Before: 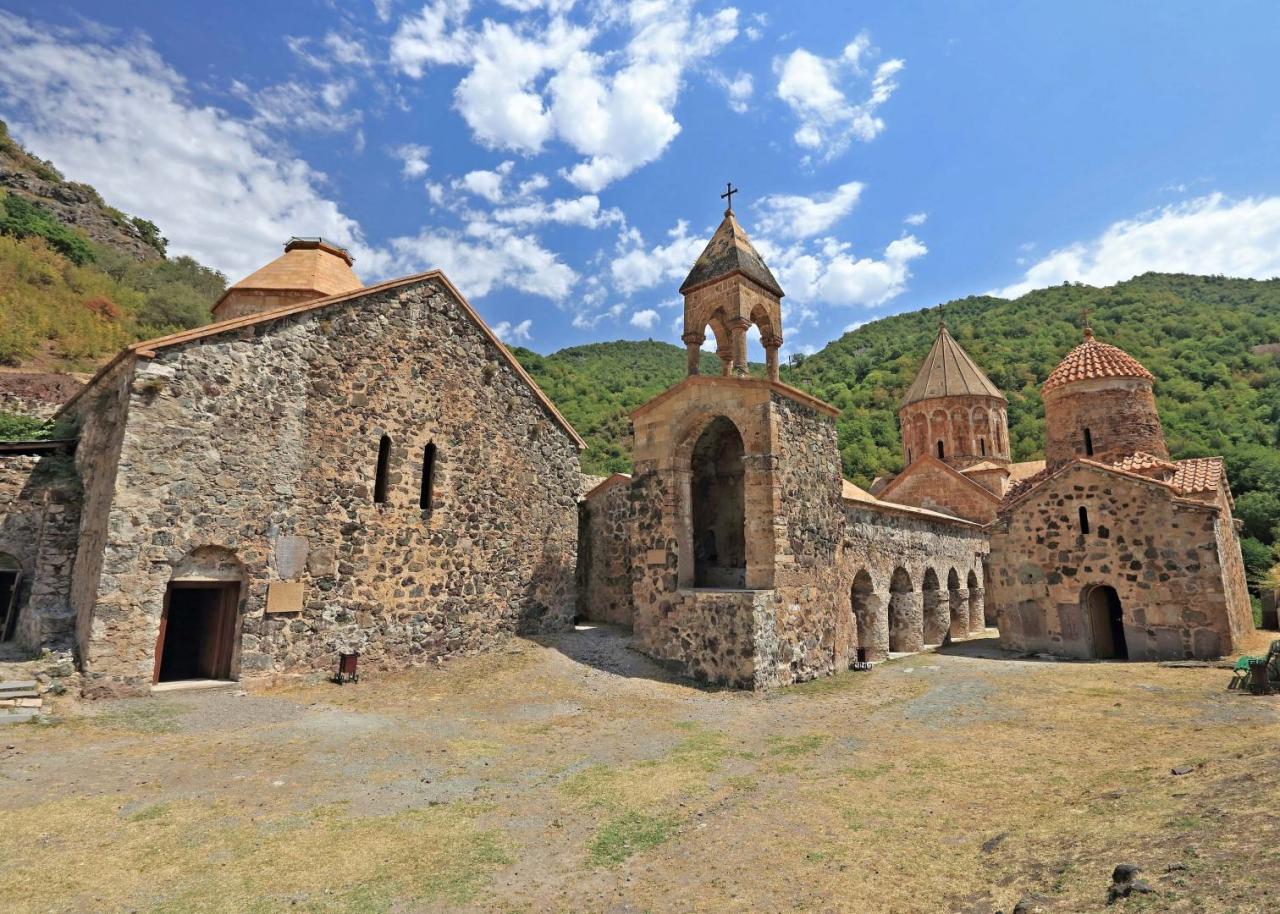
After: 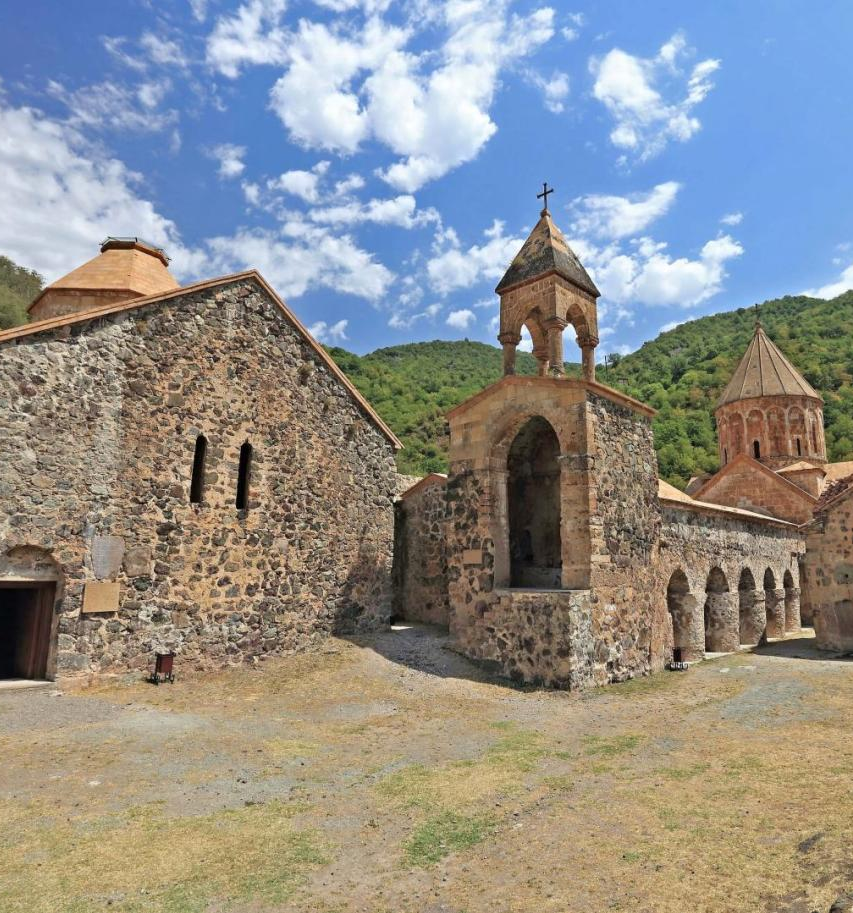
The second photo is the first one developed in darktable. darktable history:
crop and rotate: left 14.405%, right 18.945%
